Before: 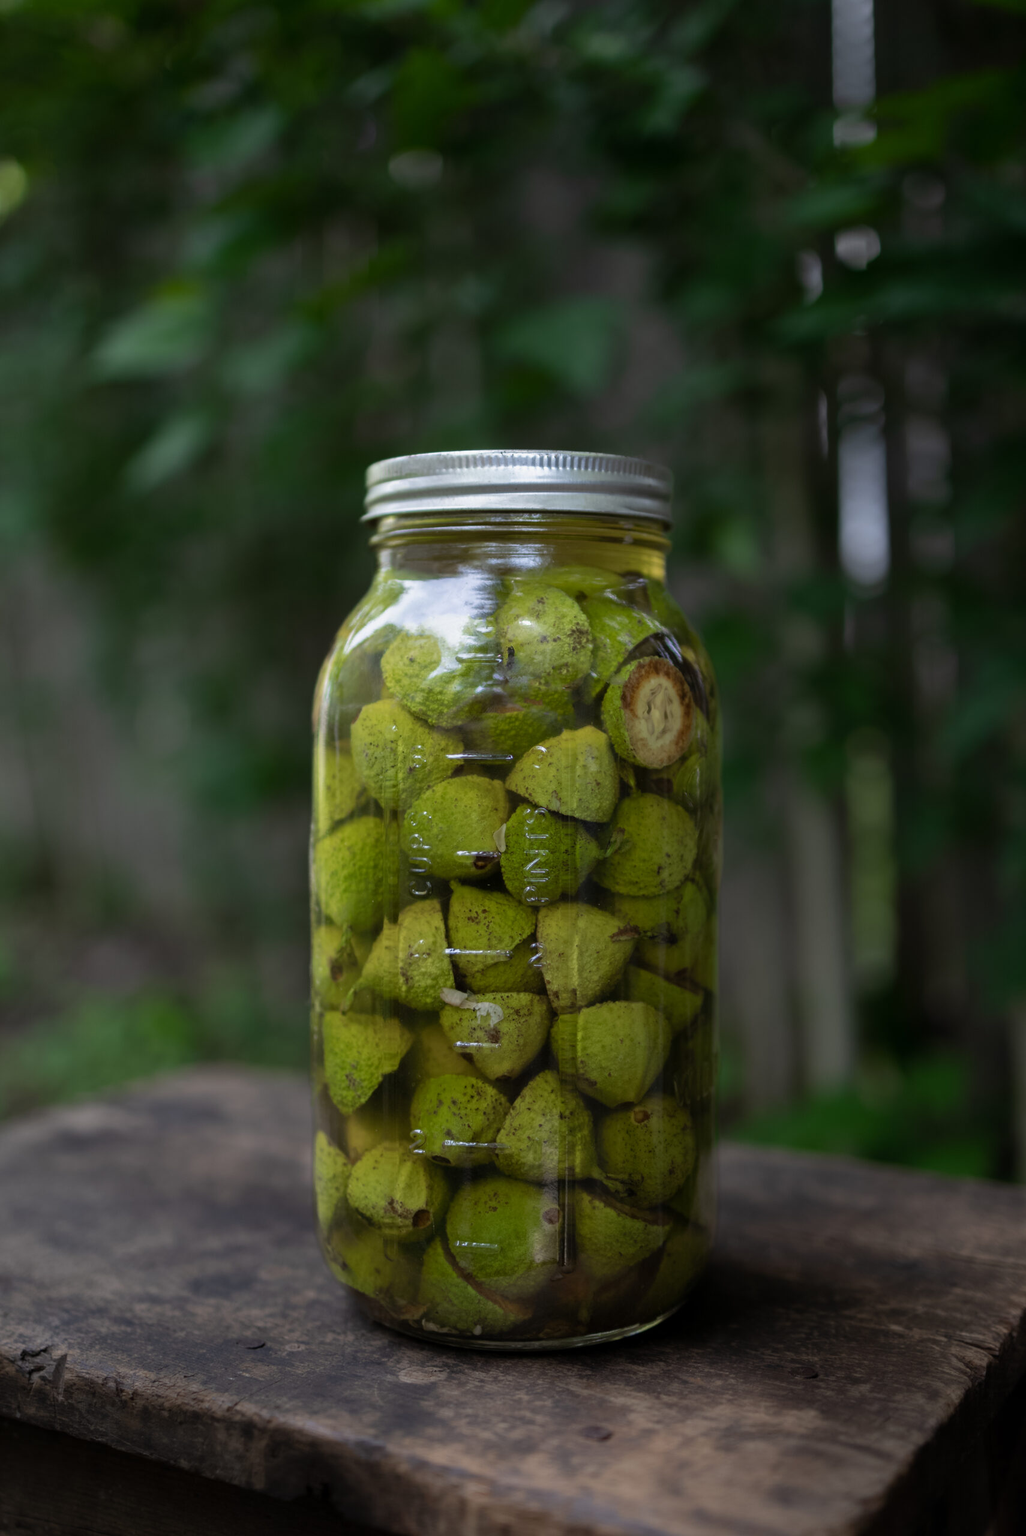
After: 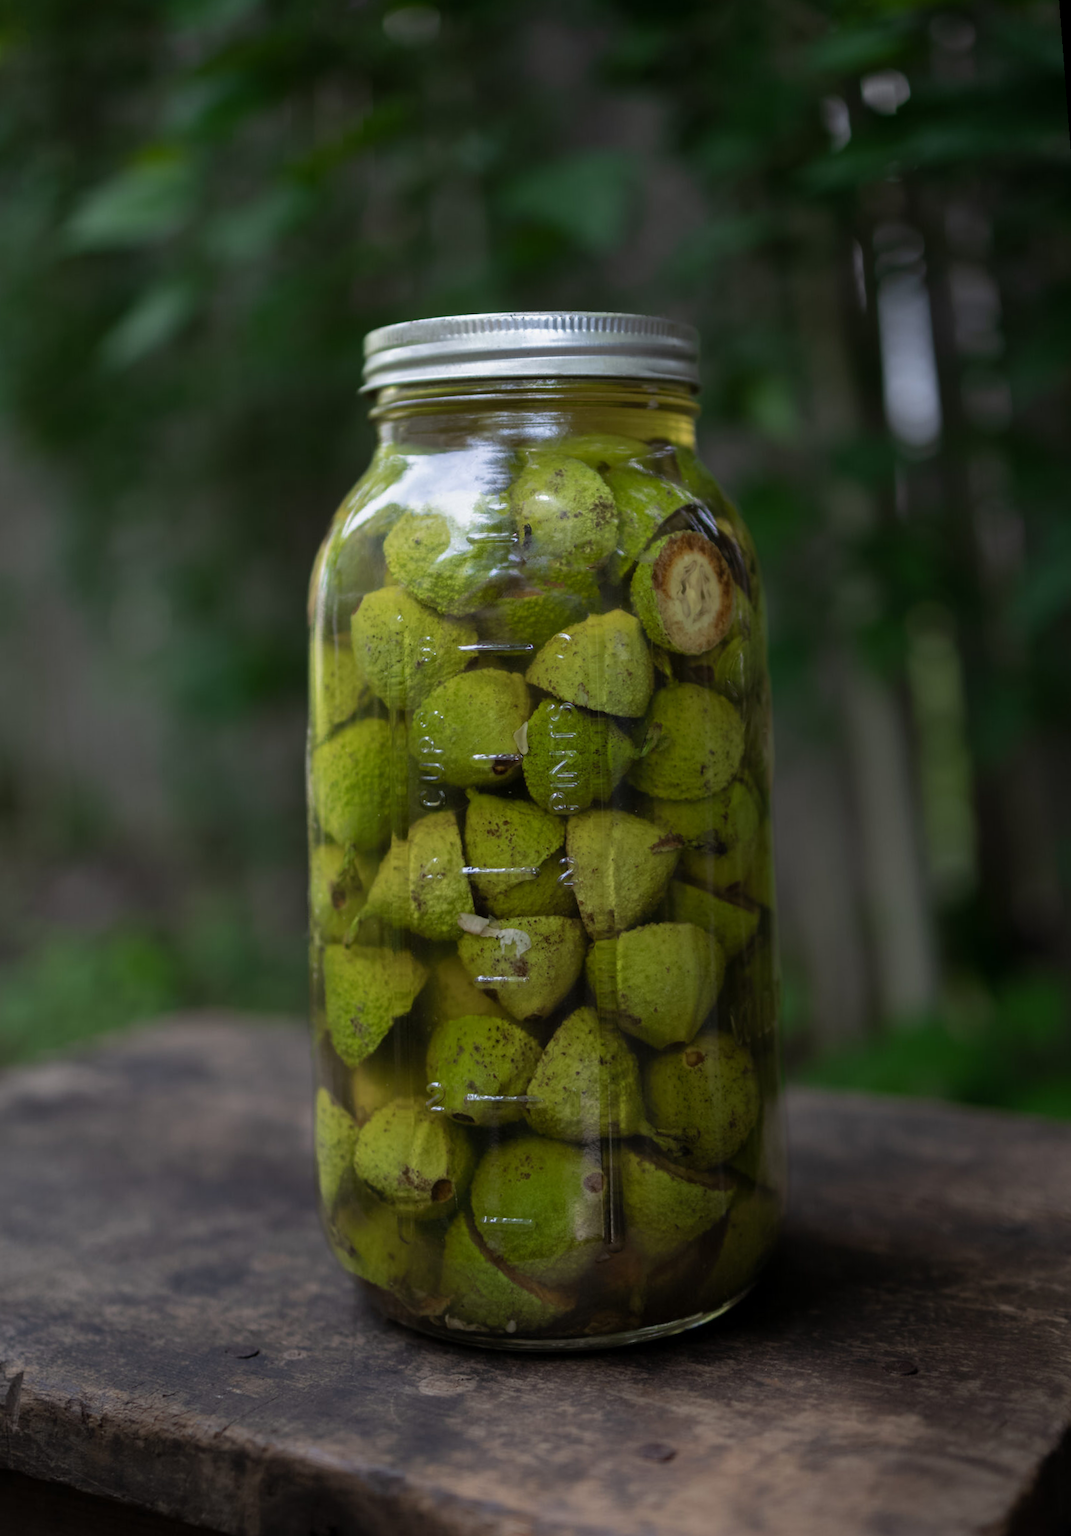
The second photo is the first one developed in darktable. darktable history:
rotate and perspective: rotation -1.68°, lens shift (vertical) -0.146, crop left 0.049, crop right 0.912, crop top 0.032, crop bottom 0.96
crop and rotate: top 6.25%
